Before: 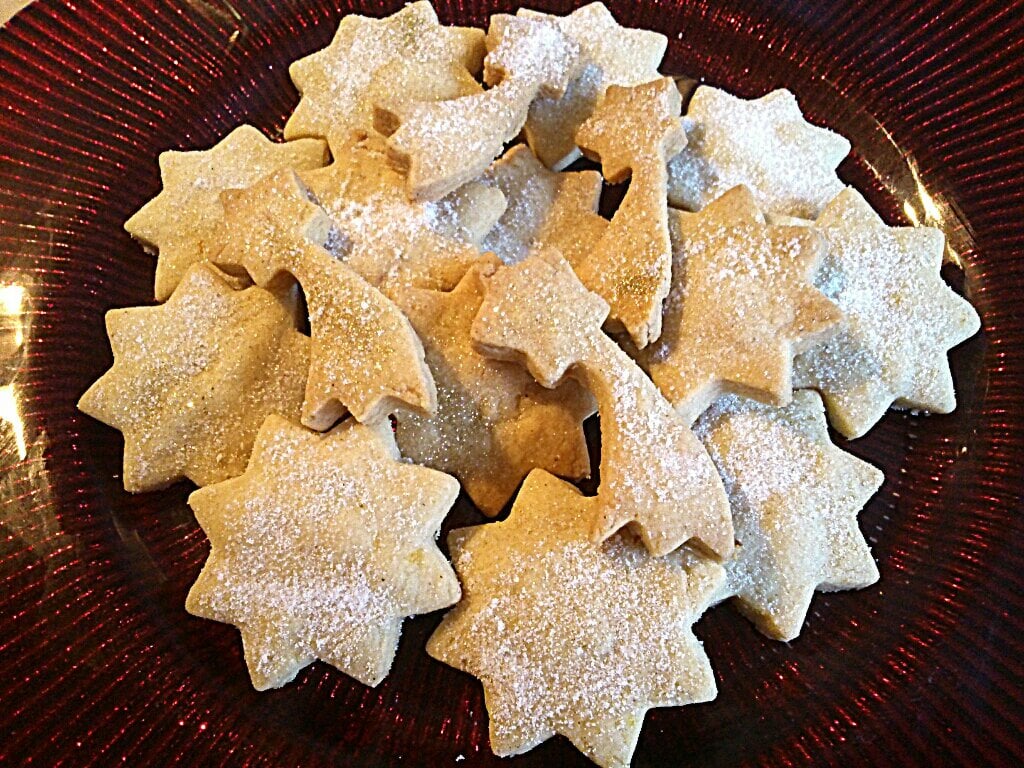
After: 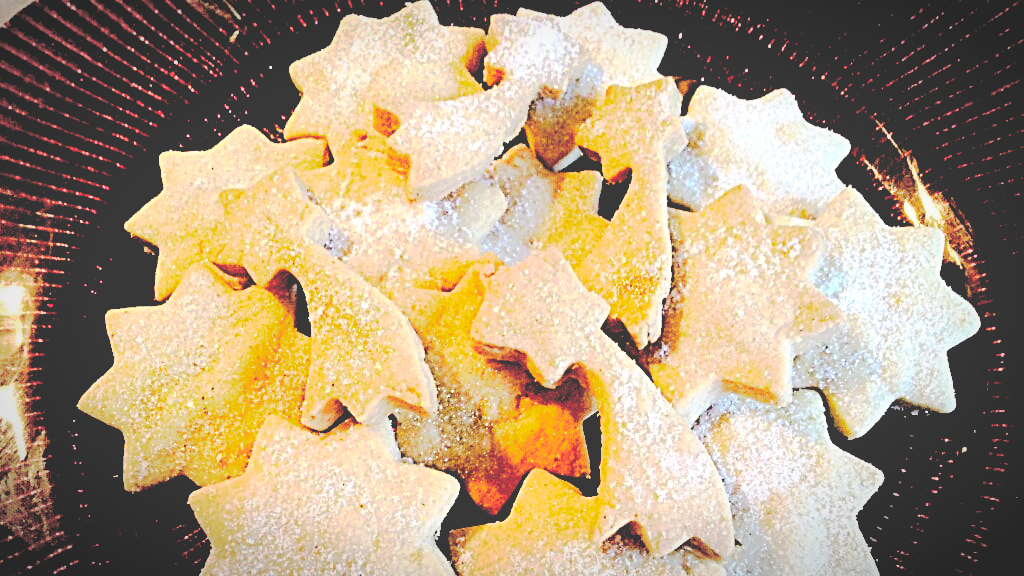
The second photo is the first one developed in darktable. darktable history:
vignetting: automatic ratio true
contrast brightness saturation: brightness 0.155
exposure: black level correction 0.001, compensate exposure bias true, compensate highlight preservation false
tone curve: curves: ch0 [(0, 0) (0.003, 0) (0.011, 0.001) (0.025, 0.003) (0.044, 0.005) (0.069, 0.012) (0.1, 0.023) (0.136, 0.039) (0.177, 0.088) (0.224, 0.15) (0.277, 0.24) (0.335, 0.337) (0.399, 0.437) (0.468, 0.535) (0.543, 0.629) (0.623, 0.71) (0.709, 0.782) (0.801, 0.856) (0.898, 0.94) (1, 1)], color space Lab, linked channels, preserve colors none
color balance rgb: perceptual saturation grading › global saturation 0.544%
base curve: curves: ch0 [(0.065, 0.026) (0.236, 0.358) (0.53, 0.546) (0.777, 0.841) (0.924, 0.992)], preserve colors none
crop: bottom 24.991%
